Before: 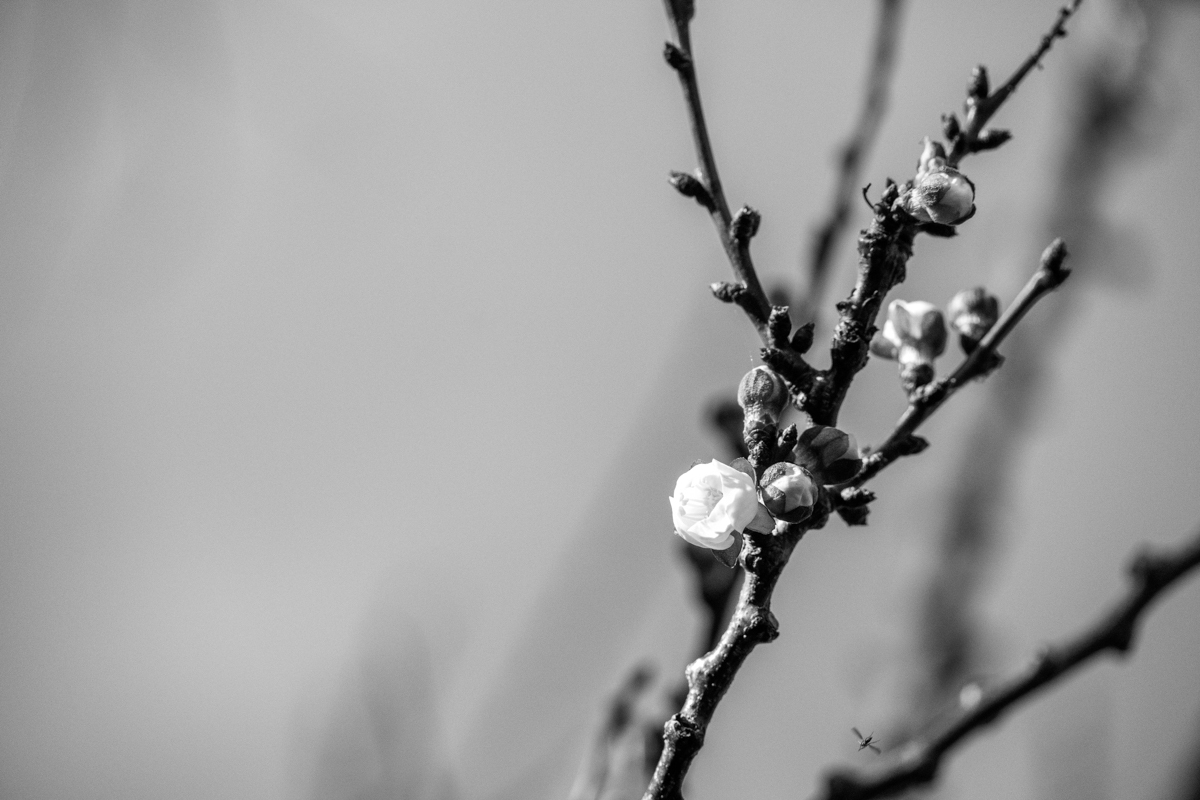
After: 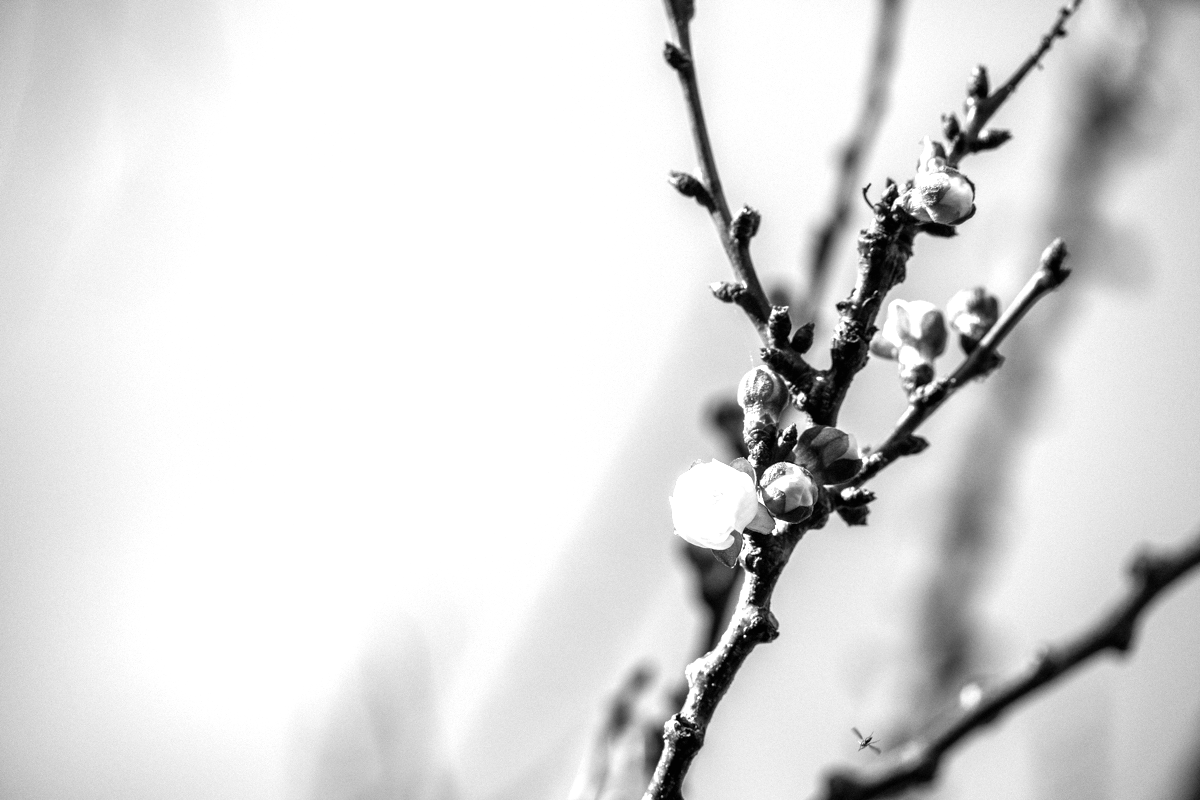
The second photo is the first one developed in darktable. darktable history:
contrast brightness saturation: contrast -0.013, brightness -0.015, saturation 0.04
exposure: black level correction 0.001, exposure 1.131 EV, compensate exposure bias true, compensate highlight preservation false
